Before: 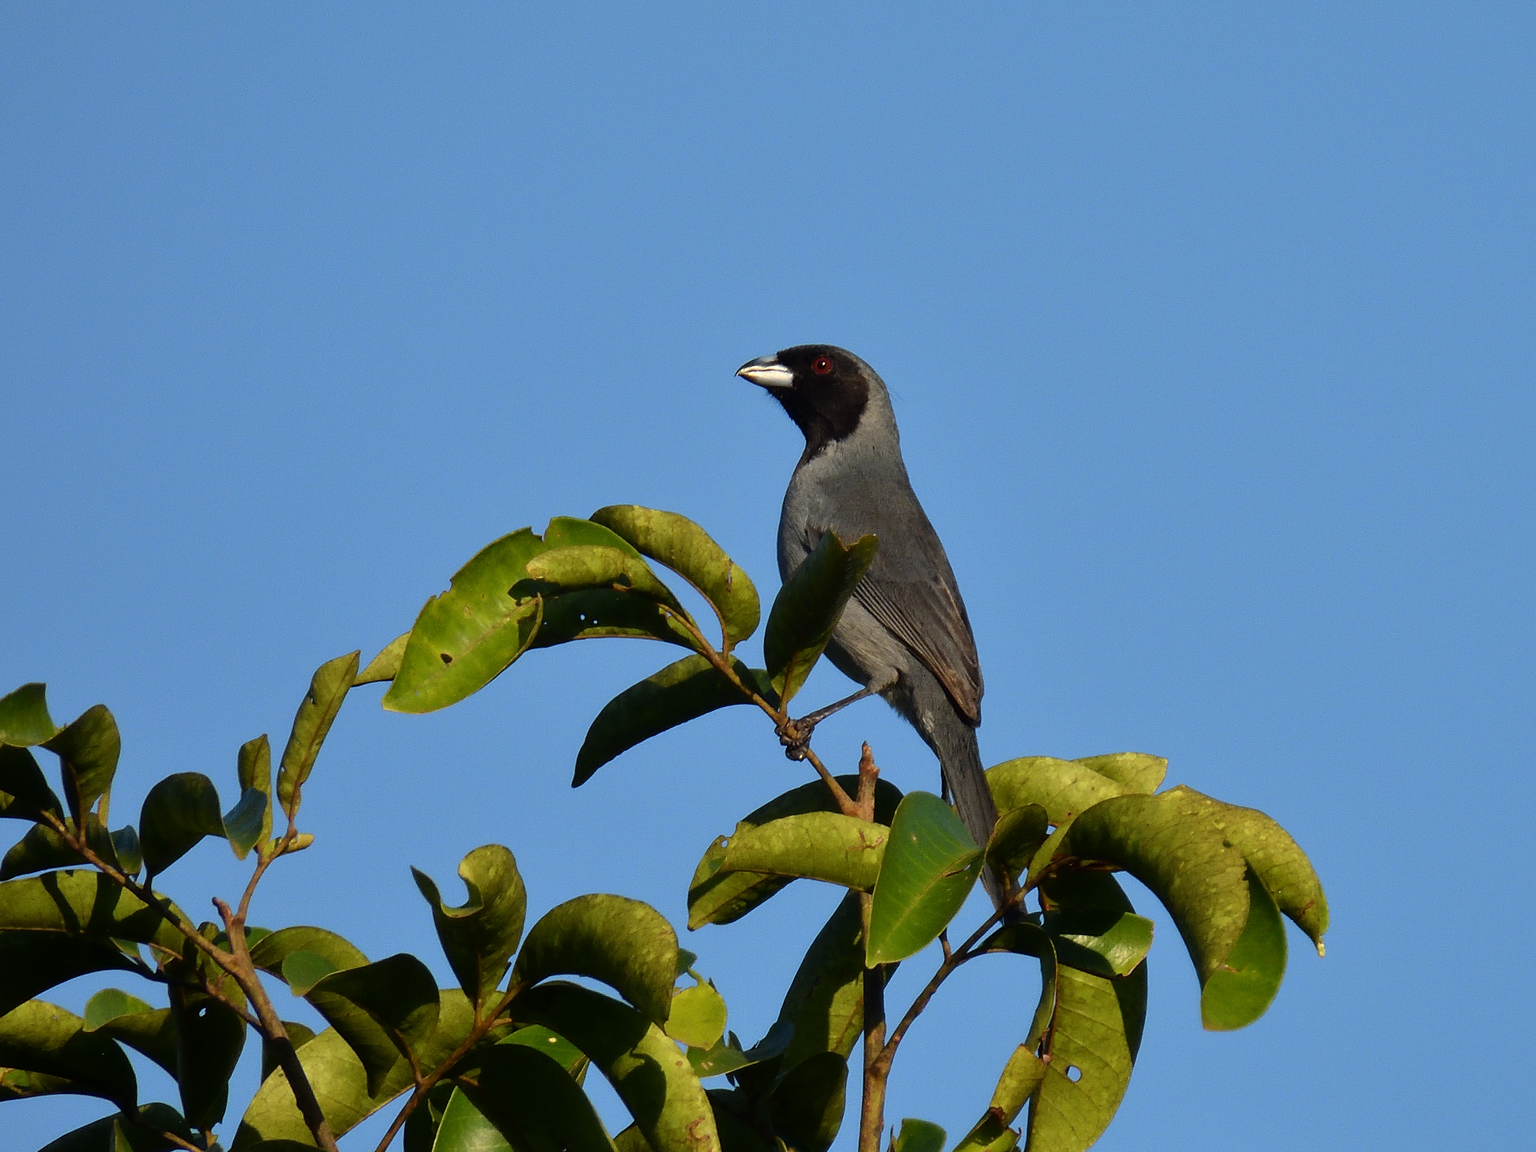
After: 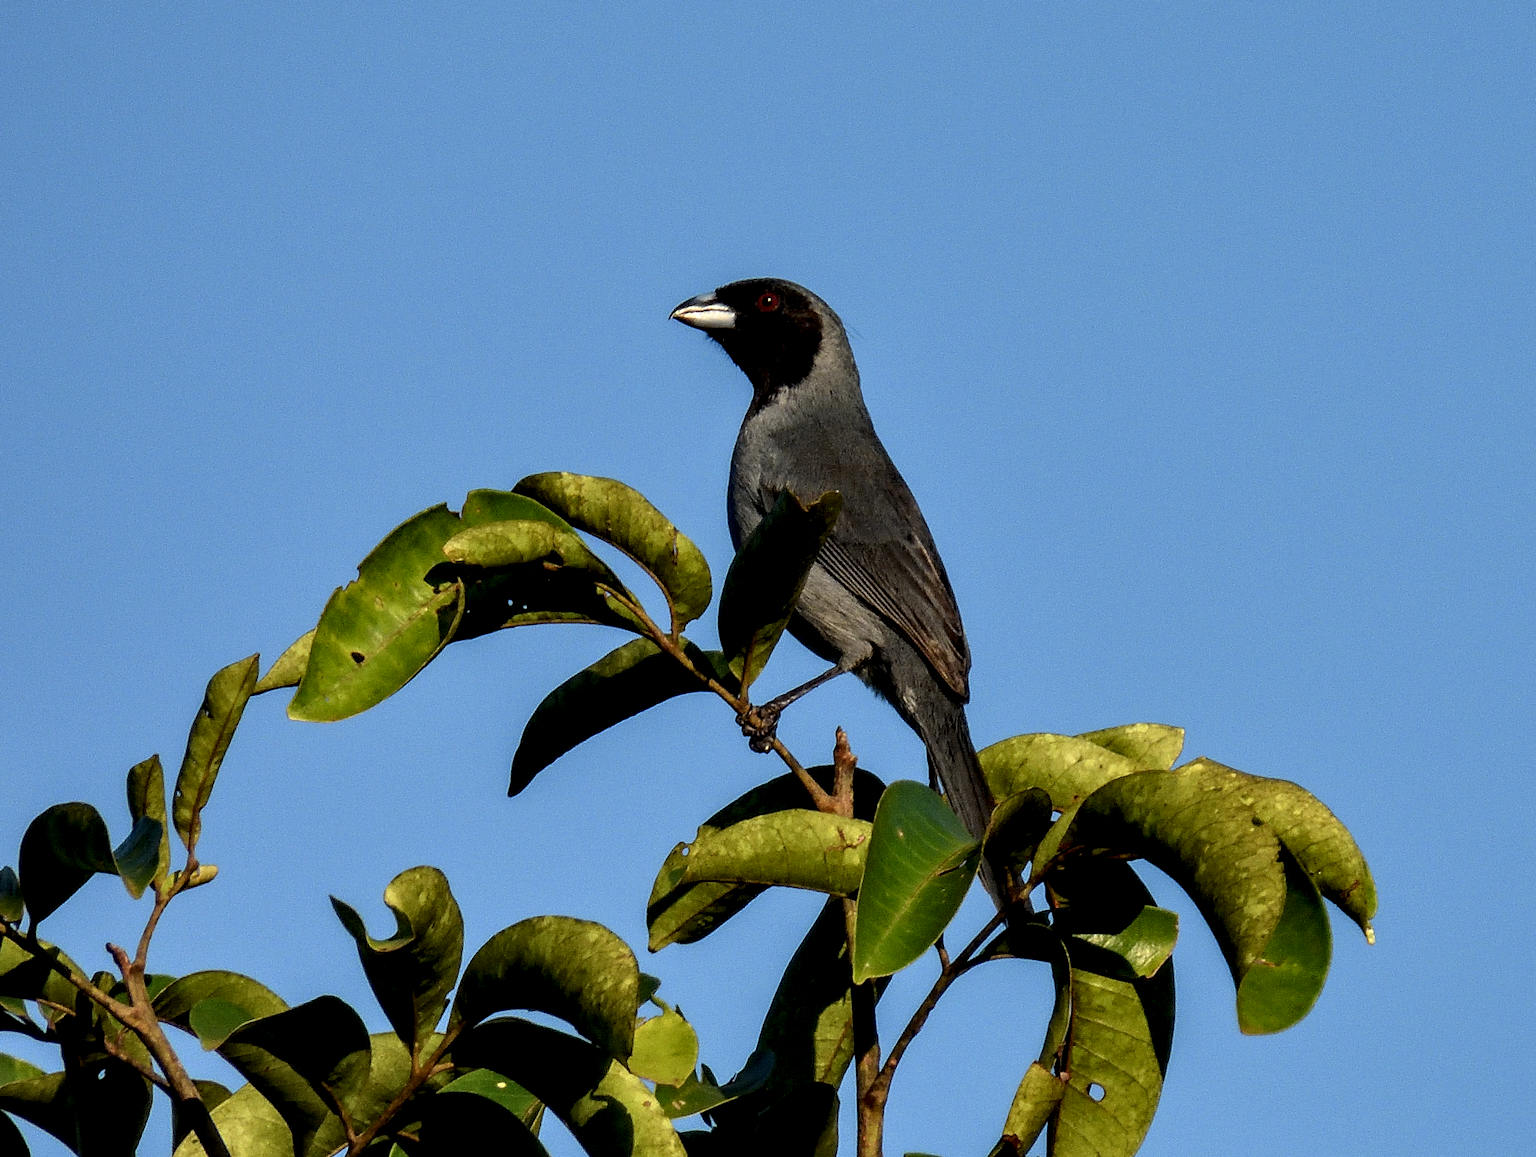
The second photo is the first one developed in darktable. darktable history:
local contrast: highlights 65%, shadows 54%, detail 168%, midtone range 0.51
crop and rotate: angle 3.02°, left 6.118%, top 5.684%
